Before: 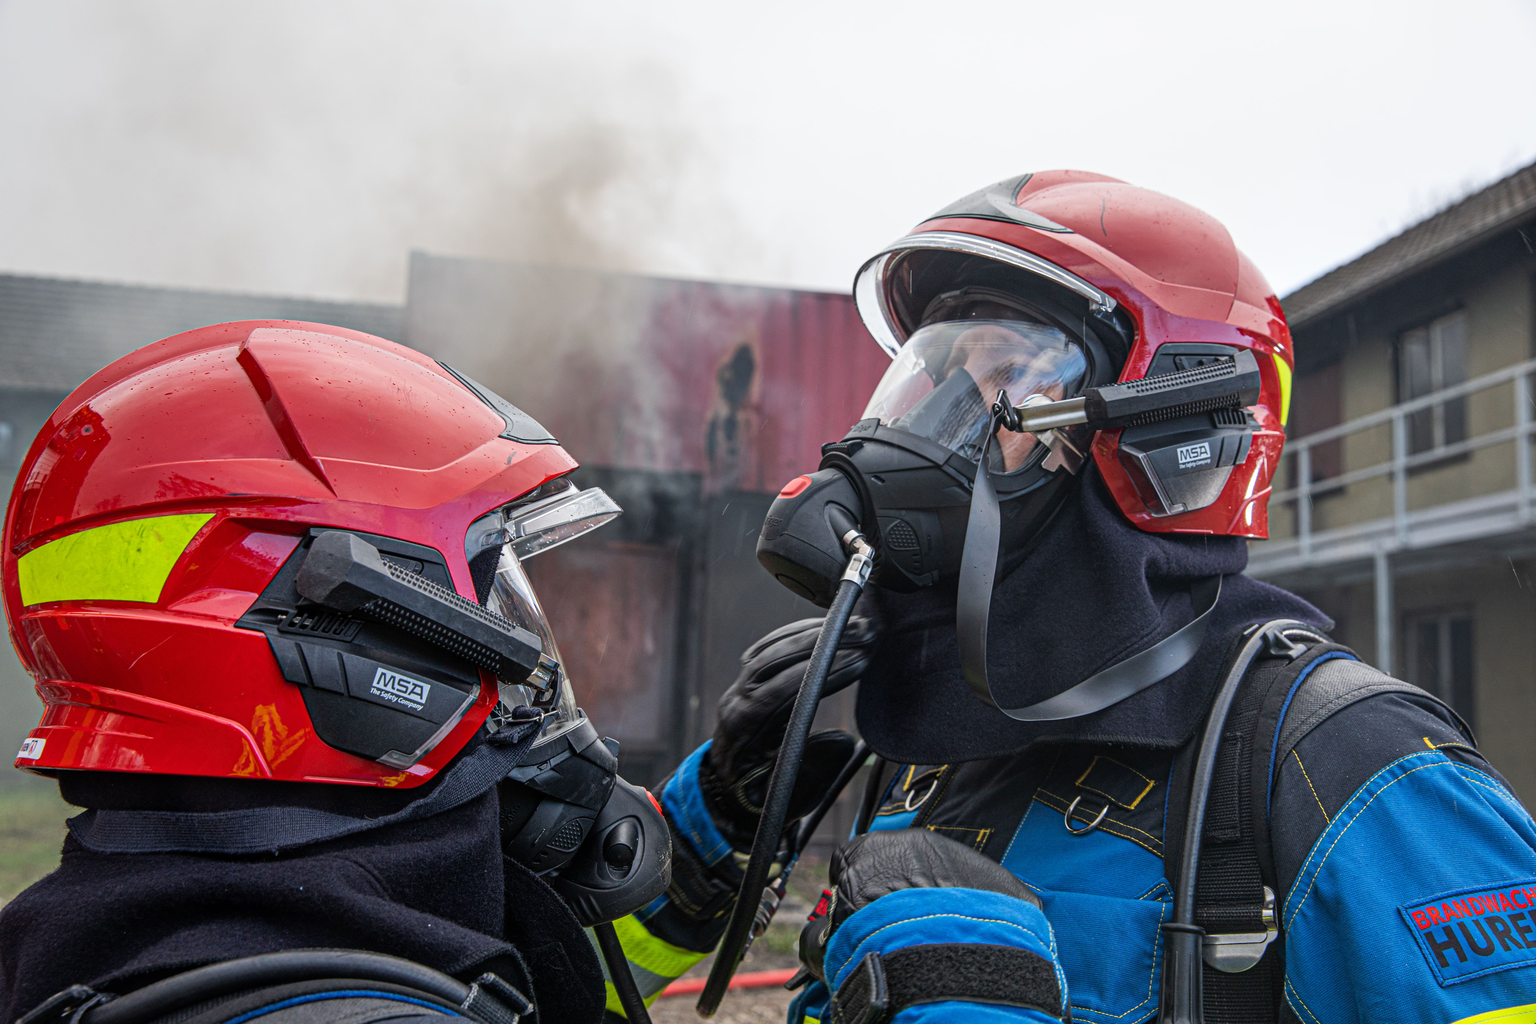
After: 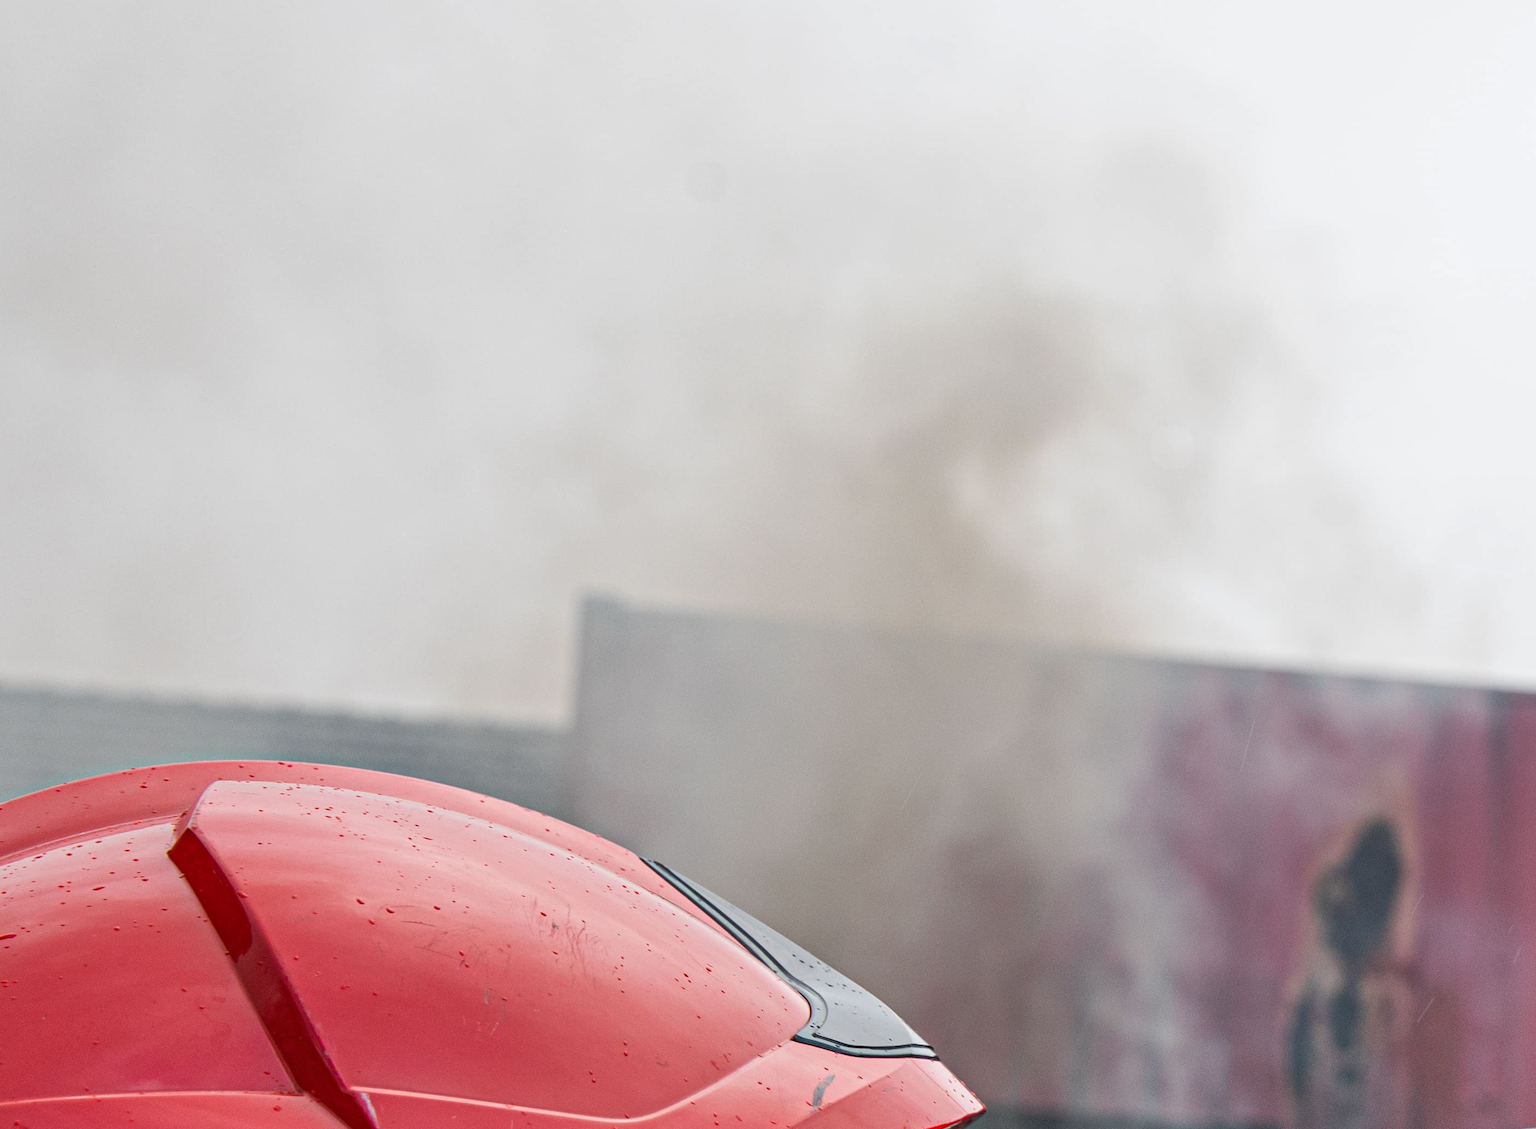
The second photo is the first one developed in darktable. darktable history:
crop and rotate: left 10.817%, top 0.062%, right 47.194%, bottom 53.626%
shadows and highlights: shadows 52.34, highlights -28.23, soften with gaussian
